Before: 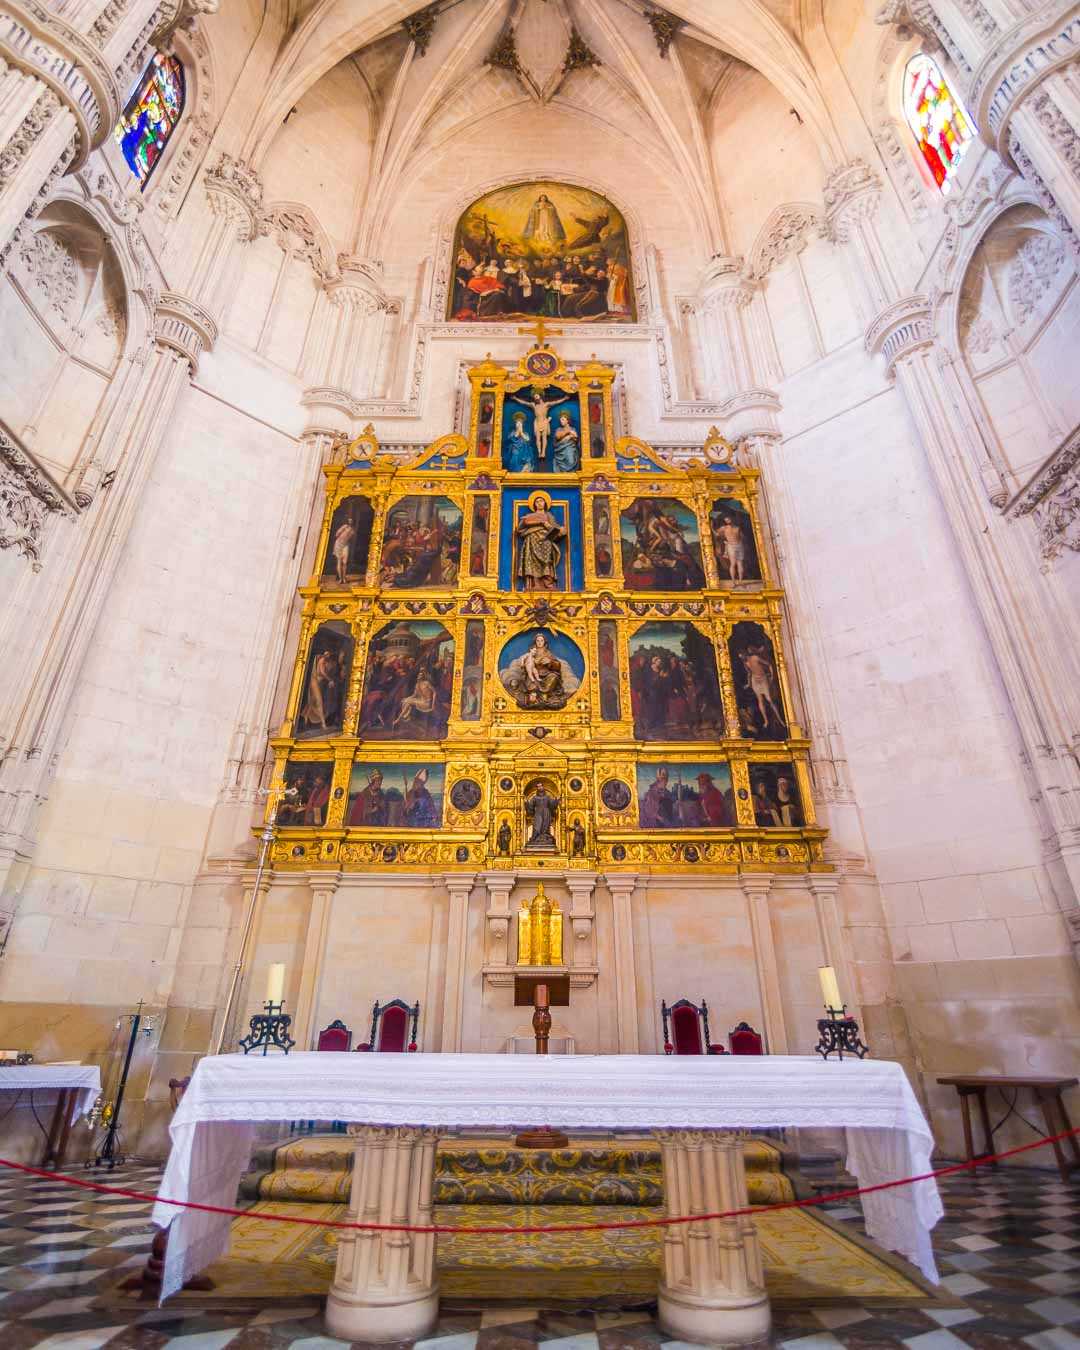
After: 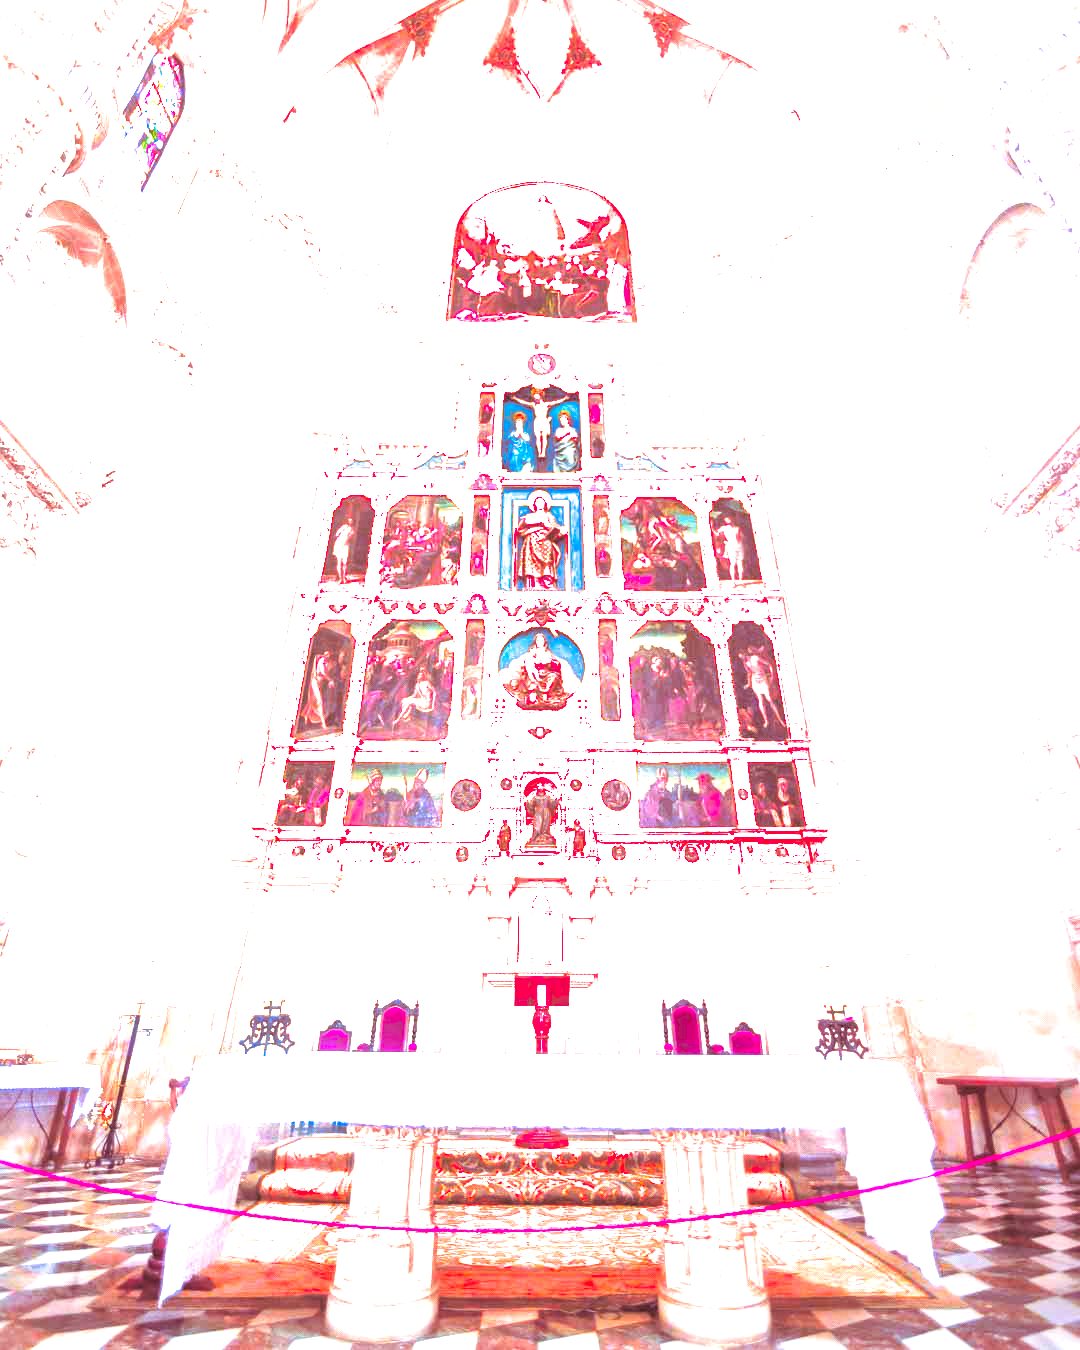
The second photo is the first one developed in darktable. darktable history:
split-toning: highlights › saturation 0, balance -61.83
color zones: curves: ch1 [(0.24, 0.634) (0.75, 0.5)]; ch2 [(0.253, 0.437) (0.745, 0.491)], mix 102.12%
contrast equalizer: octaves 7, y [[0.6 ×6], [0.55 ×6], [0 ×6], [0 ×6], [0 ×6]], mix -0.3
local contrast: mode bilateral grid, contrast 20, coarseness 50, detail 179%, midtone range 0.2
levels: levels [0.008, 0.318, 0.836]
exposure: exposure 1.223 EV, compensate highlight preservation false
tone equalizer: -8 EV -0.417 EV, -7 EV -0.389 EV, -6 EV -0.333 EV, -5 EV -0.222 EV, -3 EV 0.222 EV, -2 EV 0.333 EV, -1 EV 0.389 EV, +0 EV 0.417 EV, edges refinement/feathering 500, mask exposure compensation -1.57 EV, preserve details no
